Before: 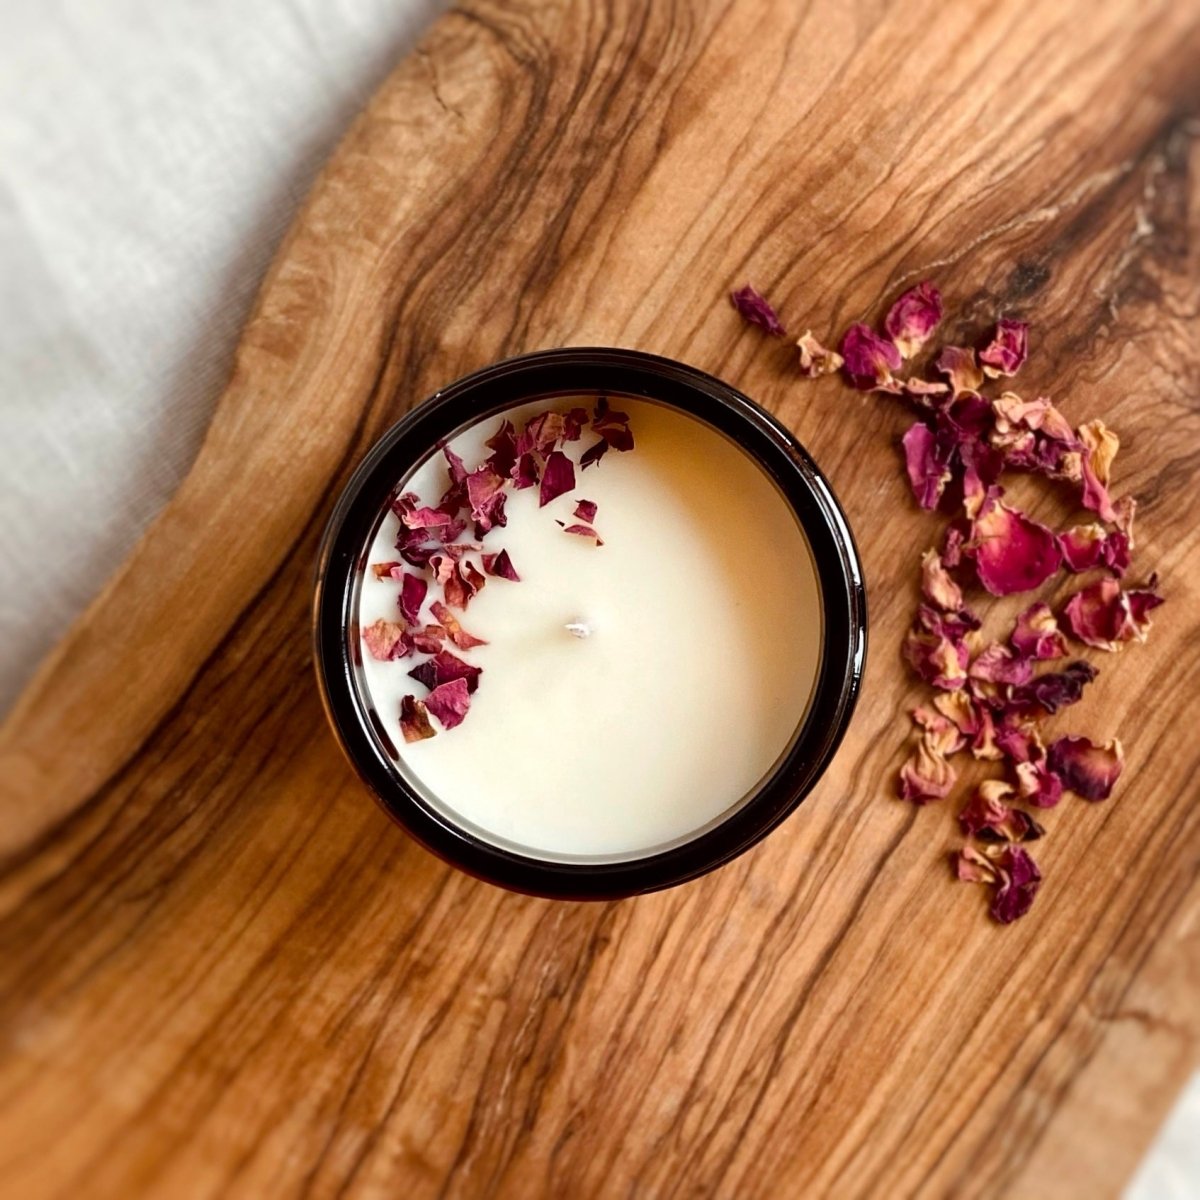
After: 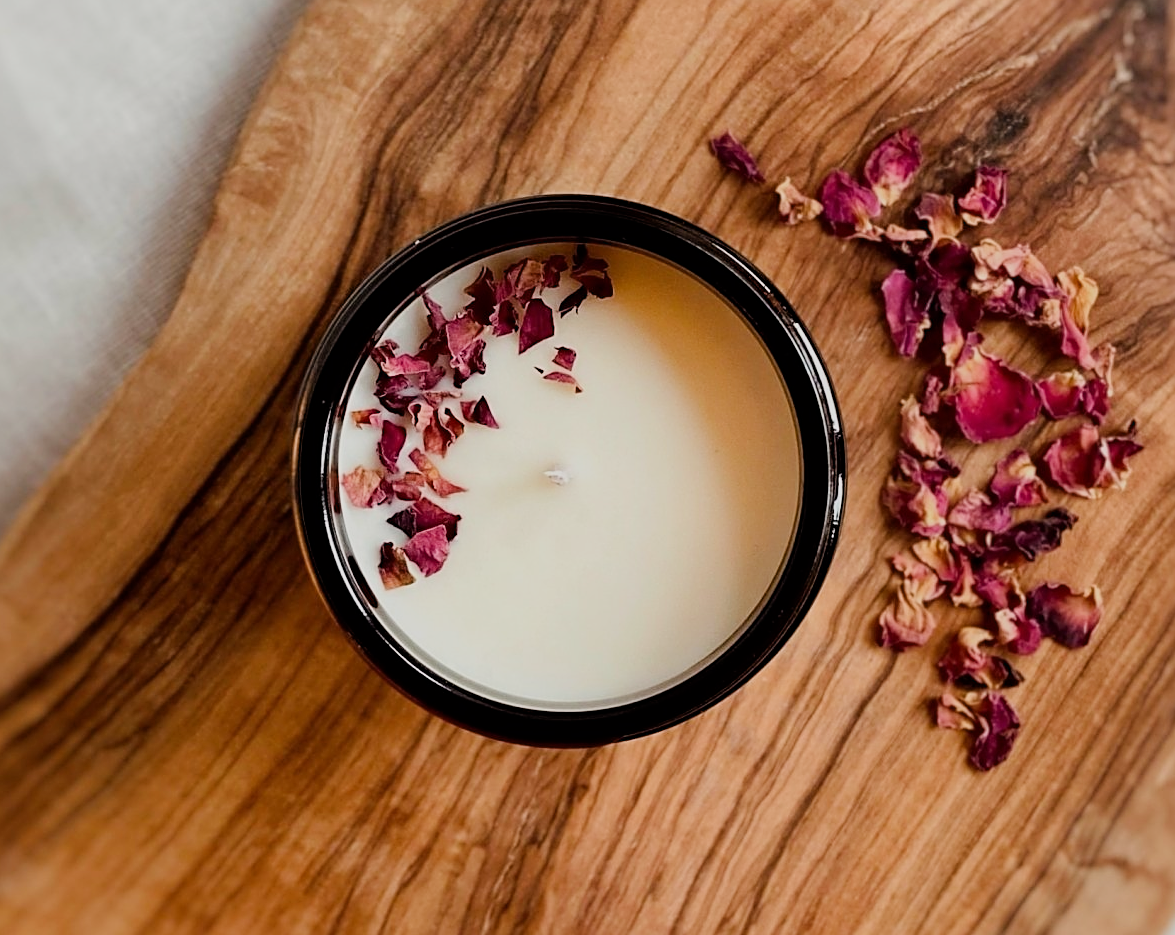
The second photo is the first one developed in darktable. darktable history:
filmic rgb: black relative exposure -7.65 EV, white relative exposure 4.56 EV, hardness 3.61
crop and rotate: left 1.814%, top 12.818%, right 0.25%, bottom 9.225%
sharpen: on, module defaults
